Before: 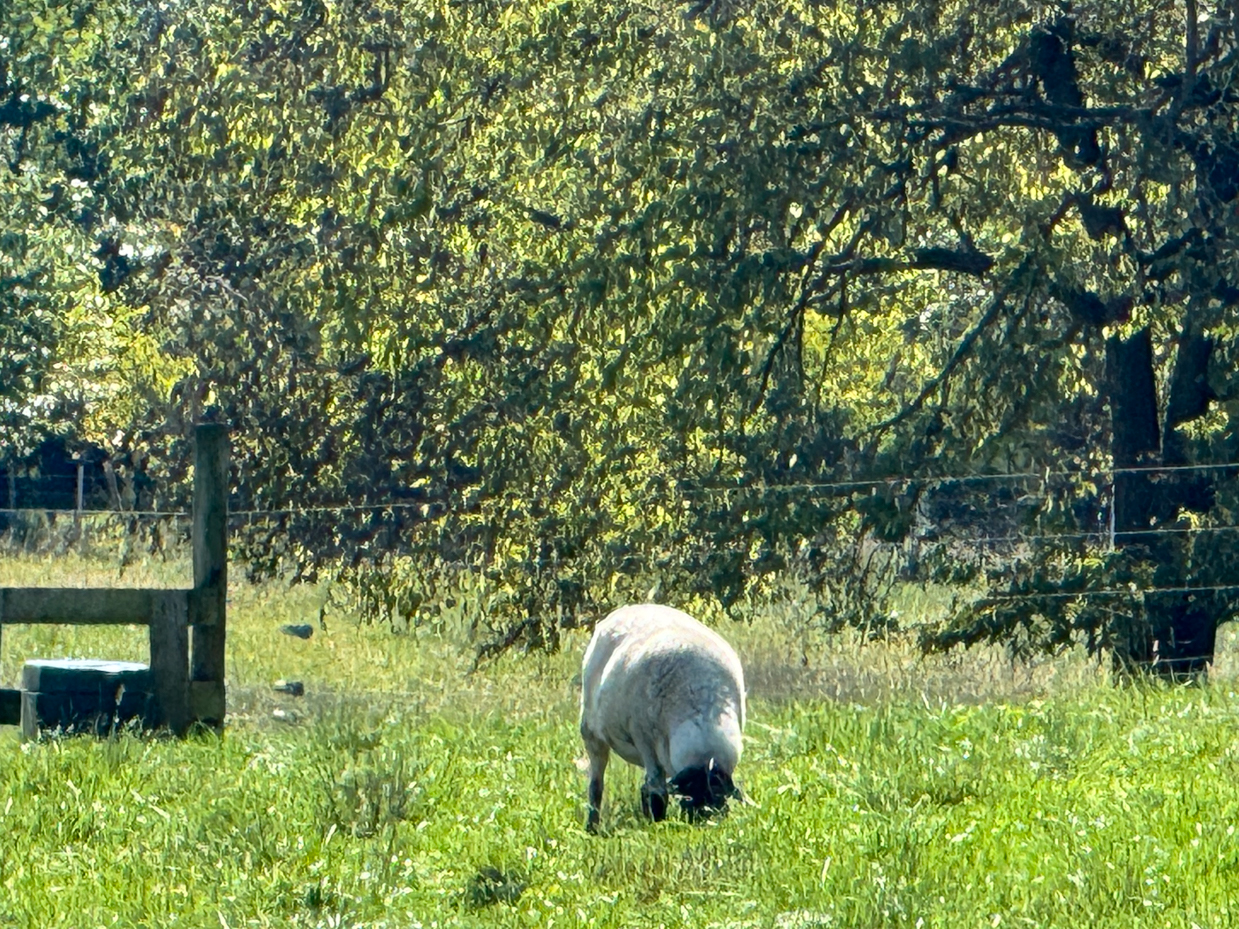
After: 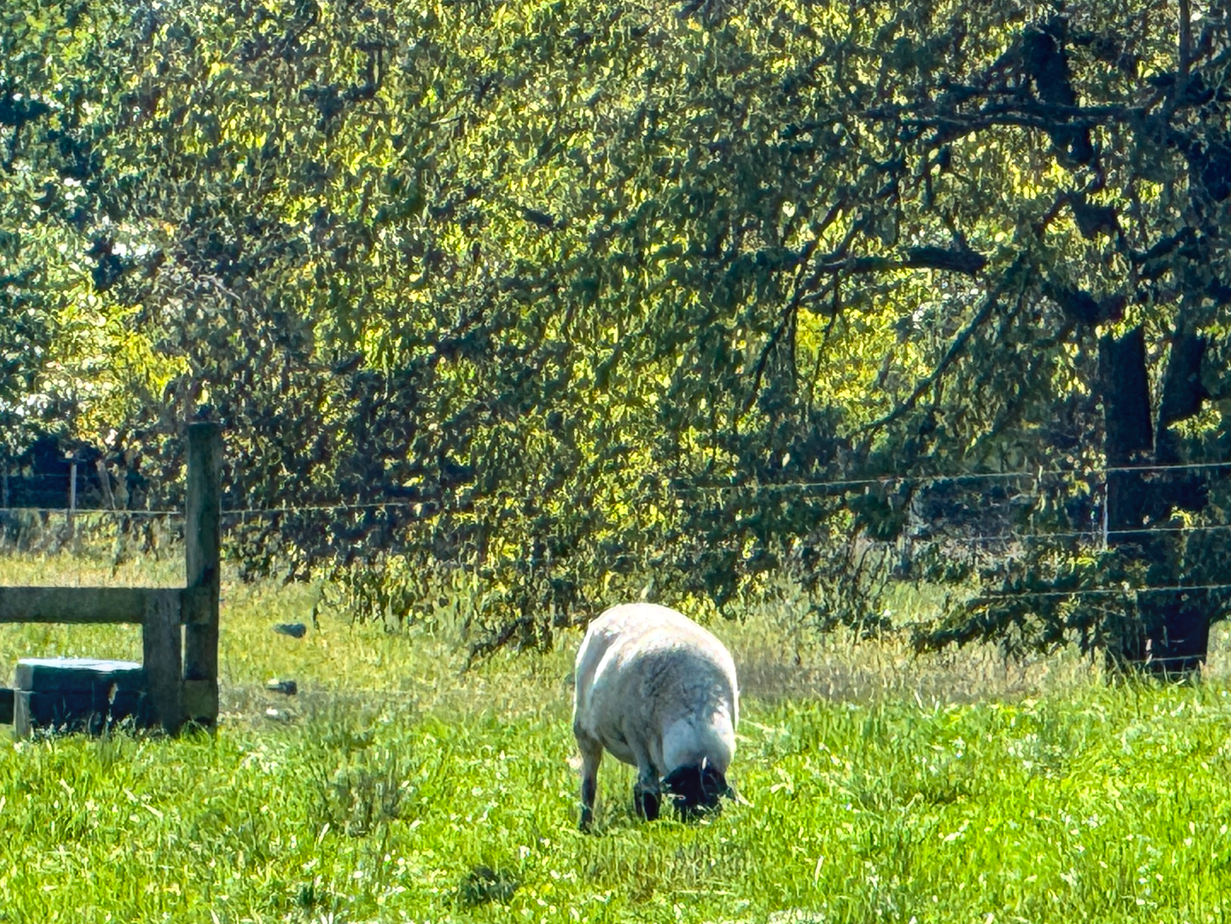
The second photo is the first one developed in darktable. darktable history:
color balance: lift [1, 1, 0.999, 1.001], gamma [1, 1.003, 1.005, 0.995], gain [1, 0.992, 0.988, 1.012], contrast 5%, output saturation 110%
local contrast: detail 110%
crop and rotate: left 0.614%, top 0.179%, bottom 0.309%
